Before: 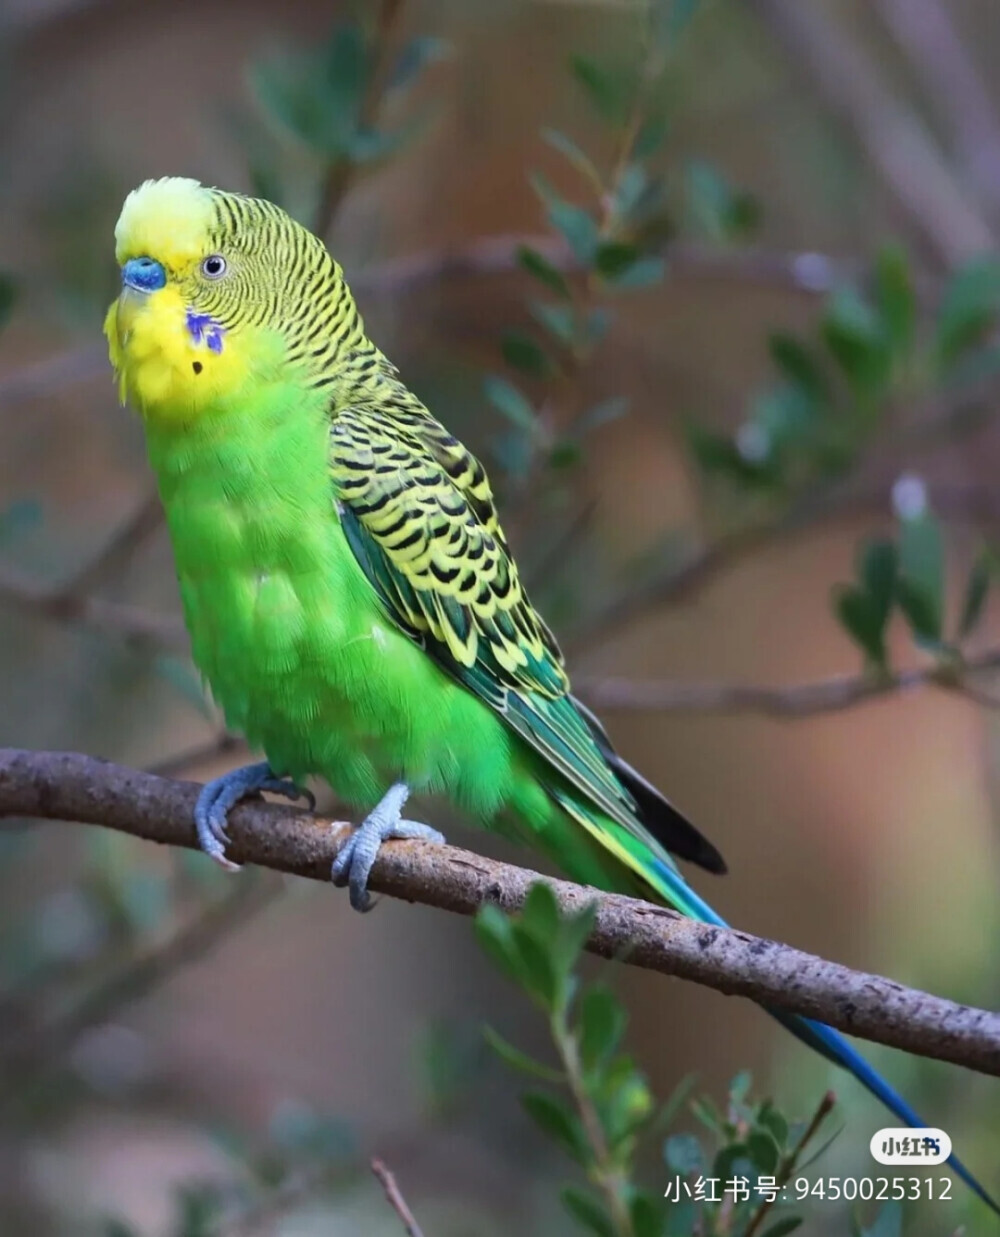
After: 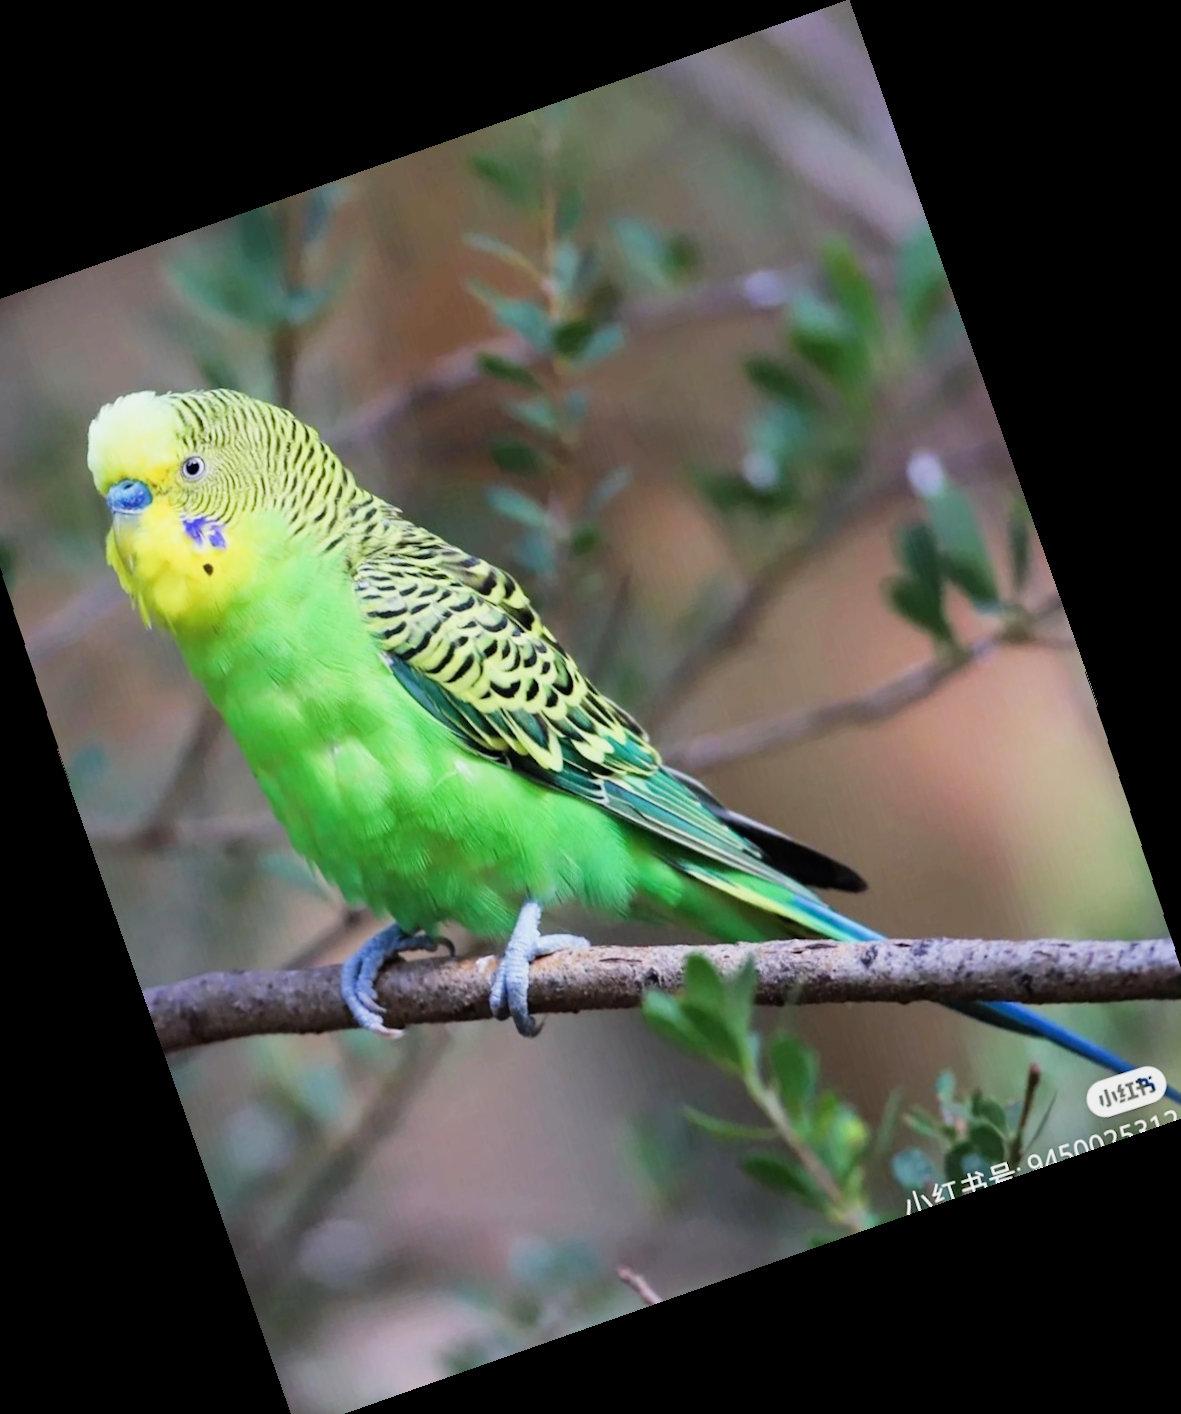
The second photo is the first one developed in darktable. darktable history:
filmic rgb: black relative exposure -7.65 EV, hardness 4.02, contrast 1.1, highlights saturation mix -30%
rotate and perspective: rotation 1.57°, crop left 0.018, crop right 0.982, crop top 0.039, crop bottom 0.961
exposure: black level correction 0, exposure 0.7 EV, compensate exposure bias true, compensate highlight preservation false
crop and rotate: angle 19.43°, left 6.812%, right 4.125%, bottom 1.087%
